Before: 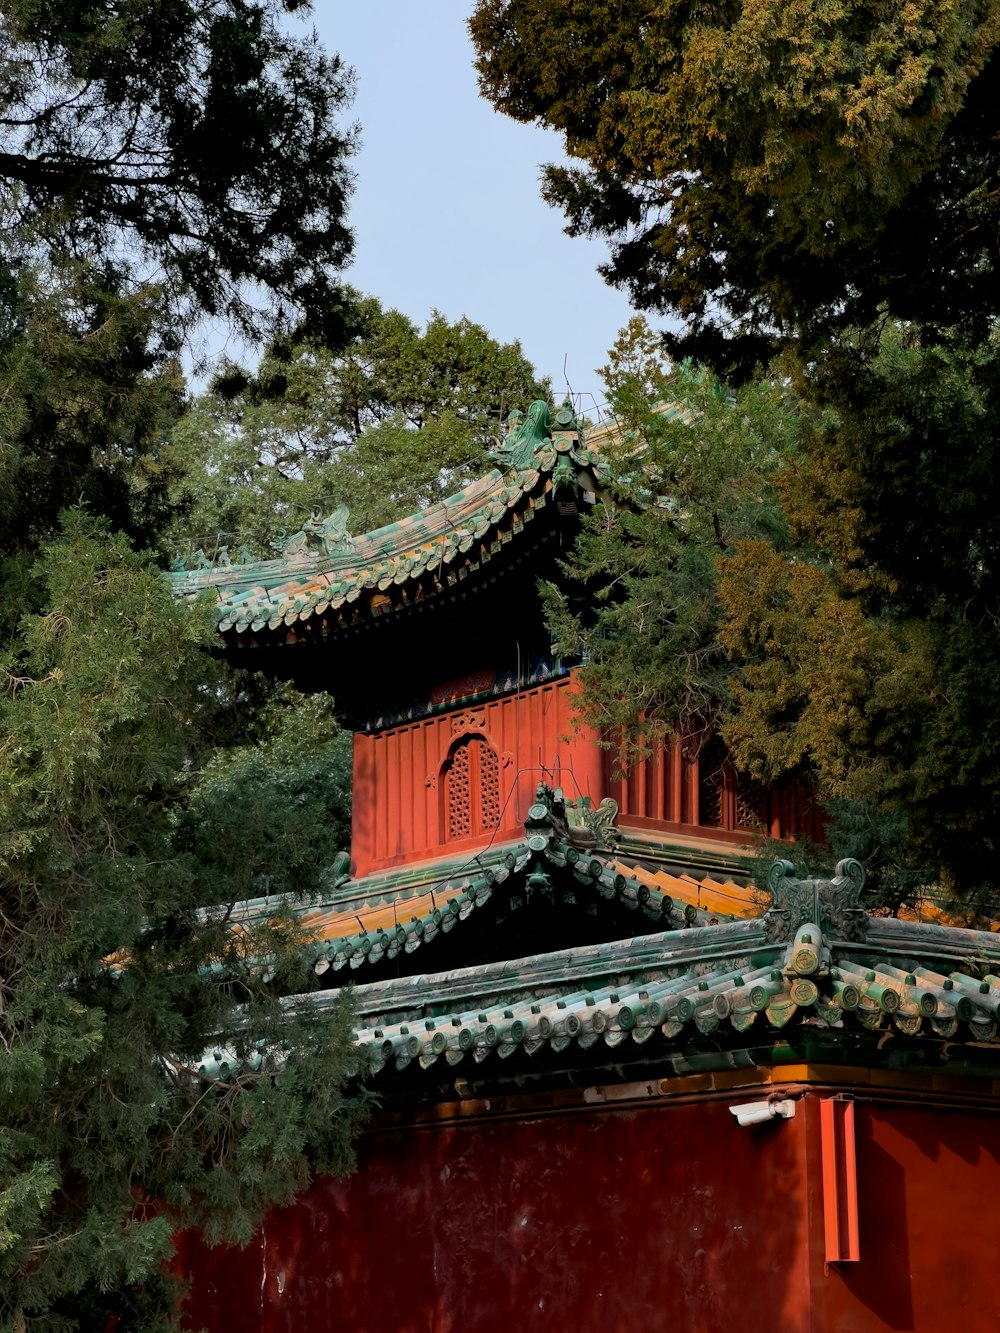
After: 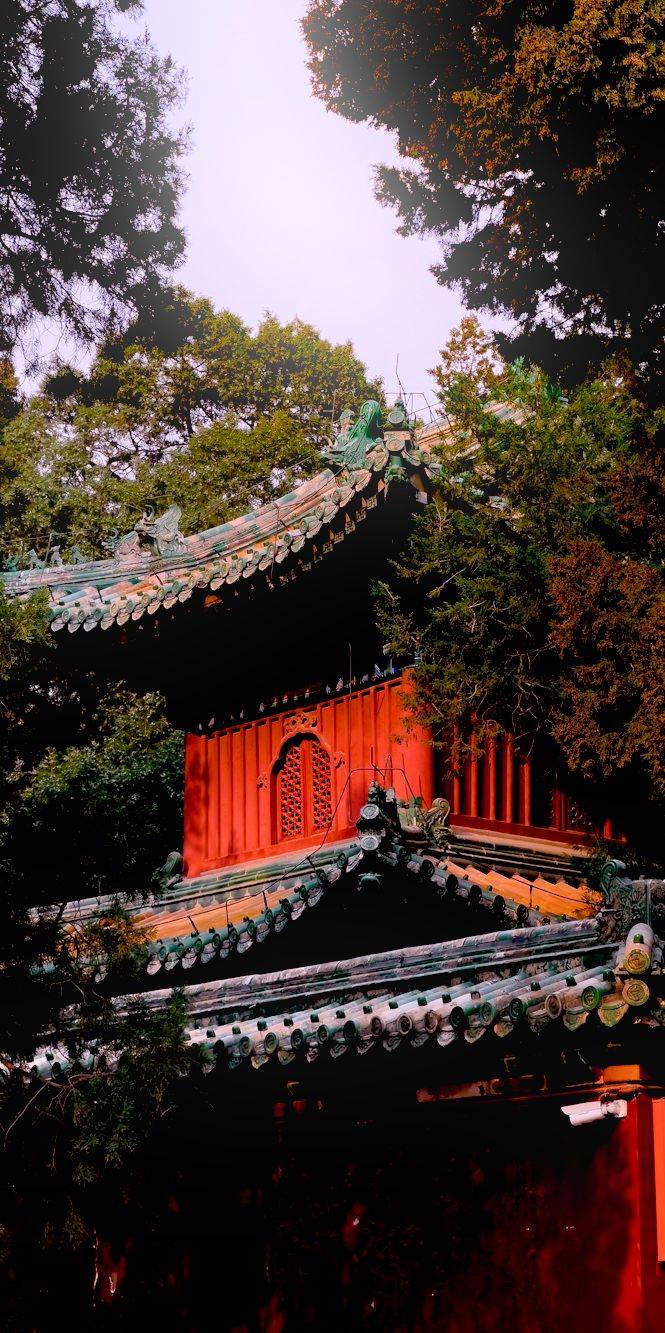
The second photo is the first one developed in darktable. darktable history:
bloom: on, module defaults
tone curve: curves: ch0 [(0, 0) (0.915, 0.89) (1, 1)]
white balance: red 1.188, blue 1.11
exposure: black level correction 0.047, exposure 0.013 EV, compensate highlight preservation false
crop: left 16.899%, right 16.556%
color balance rgb: perceptual saturation grading › global saturation 20%, perceptual saturation grading › highlights -50%, perceptual saturation grading › shadows 30%
